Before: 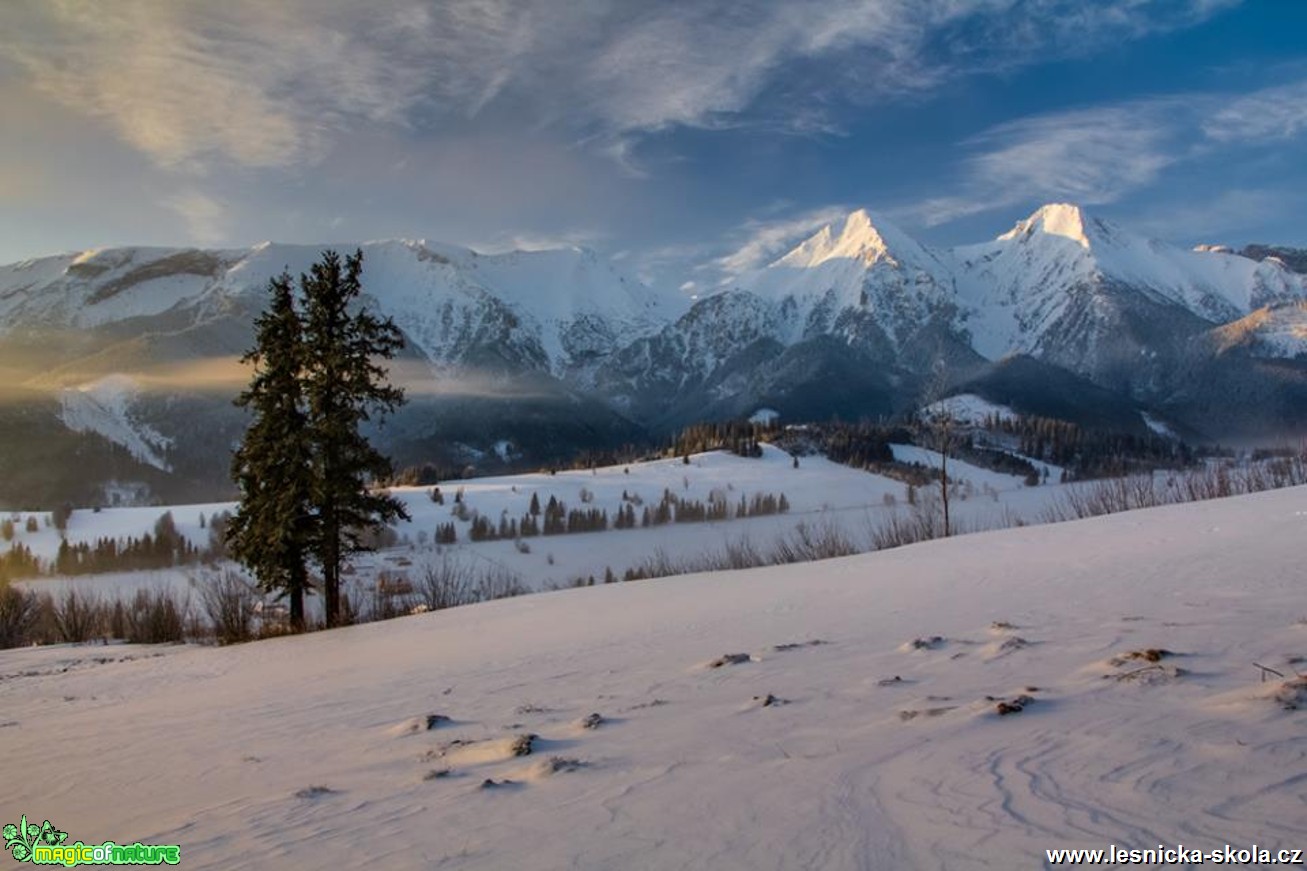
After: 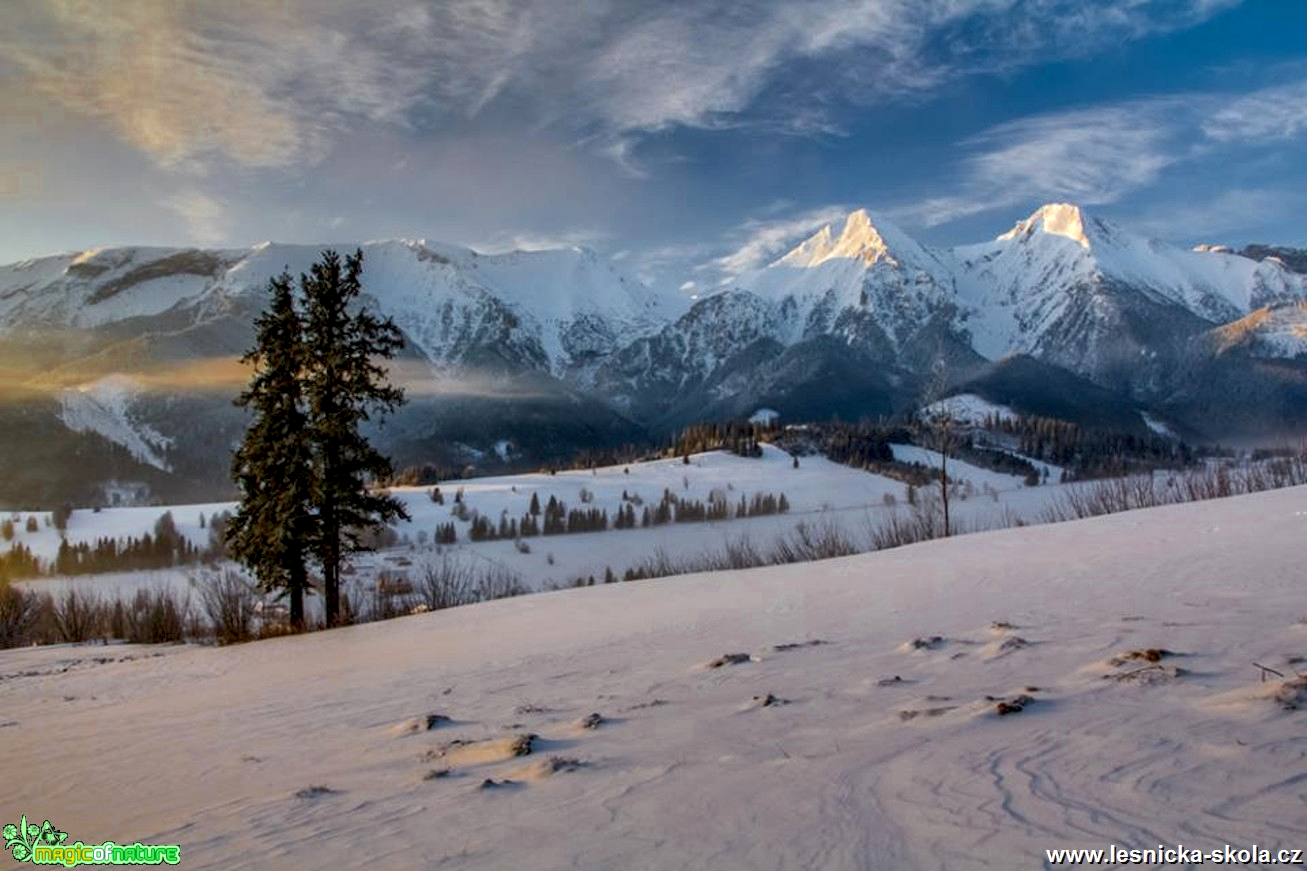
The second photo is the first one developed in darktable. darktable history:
color zones: curves: ch0 [(0.11, 0.396) (0.195, 0.36) (0.25, 0.5) (0.303, 0.412) (0.357, 0.544) (0.75, 0.5) (0.967, 0.328)]; ch1 [(0, 0.468) (0.112, 0.512) (0.202, 0.6) (0.25, 0.5) (0.307, 0.352) (0.357, 0.544) (0.75, 0.5) (0.963, 0.524)]
tone curve: curves: ch0 [(0, 0) (0.003, 0.003) (0.011, 0.012) (0.025, 0.026) (0.044, 0.046) (0.069, 0.072) (0.1, 0.104) (0.136, 0.141) (0.177, 0.185) (0.224, 0.234) (0.277, 0.289) (0.335, 0.349) (0.399, 0.415) (0.468, 0.488) (0.543, 0.566) (0.623, 0.649) (0.709, 0.739) (0.801, 0.834) (0.898, 0.923) (1, 1)], preserve colors none
shadows and highlights: on, module defaults
local contrast: highlights 39%, shadows 61%, detail 136%, midtone range 0.515
